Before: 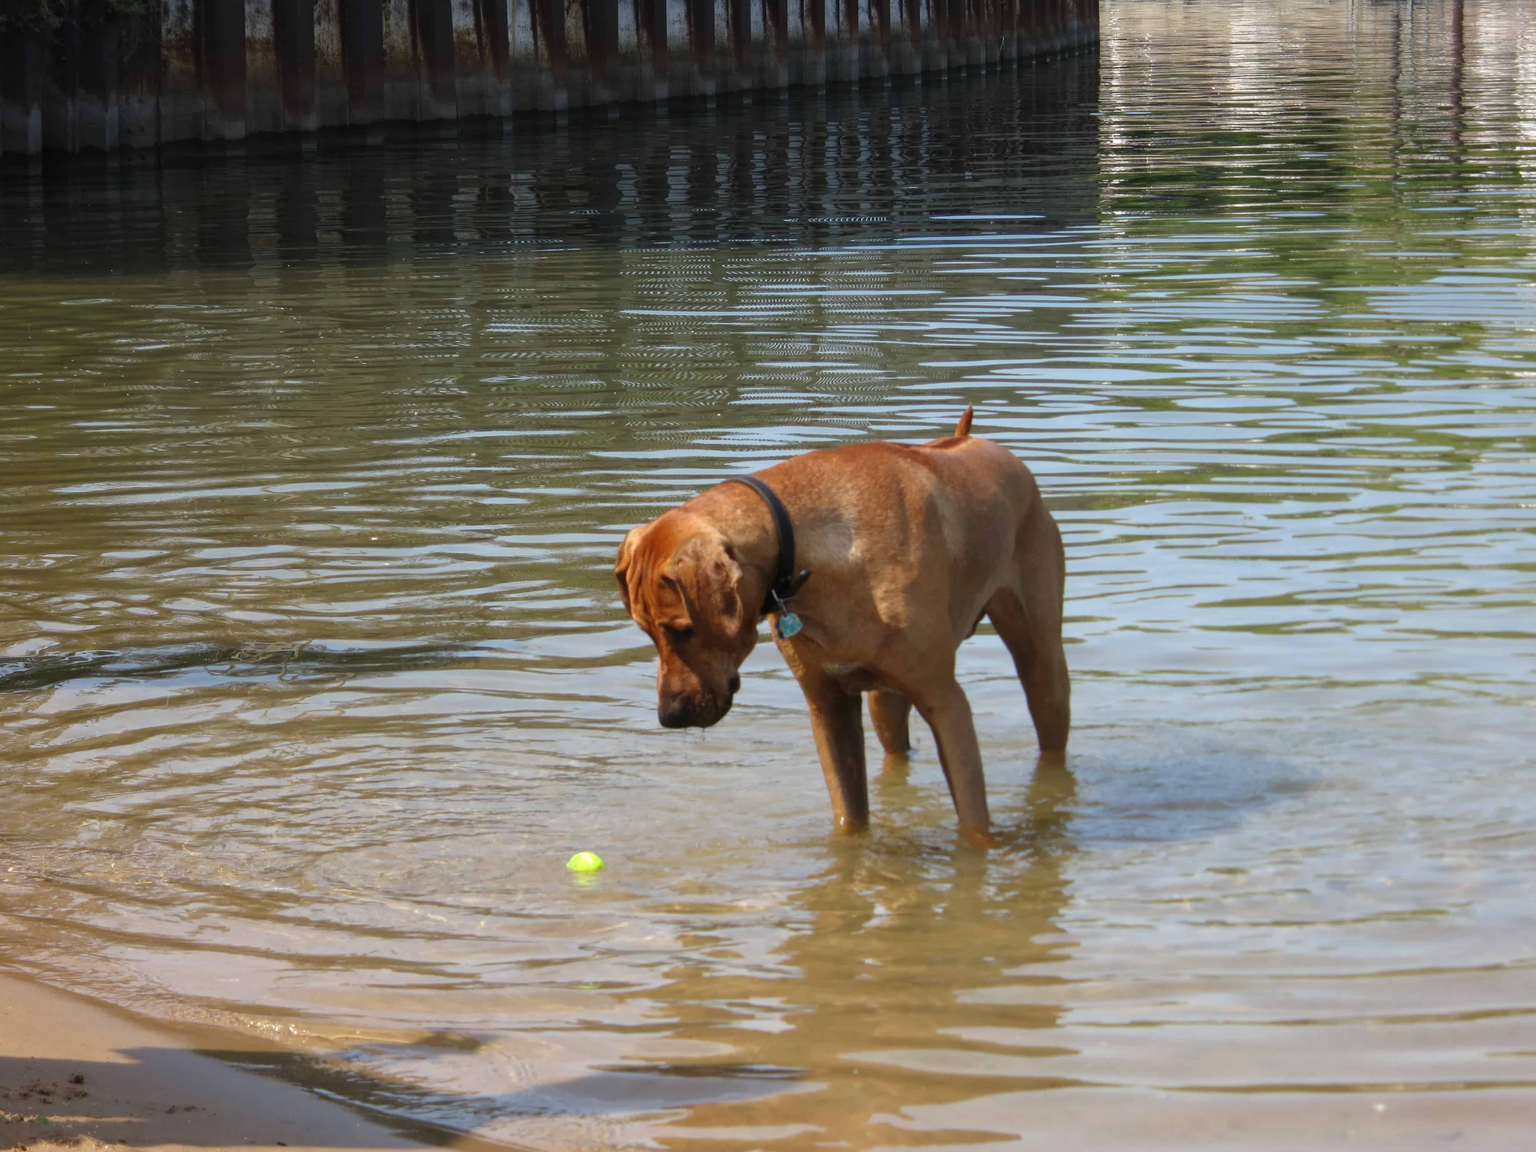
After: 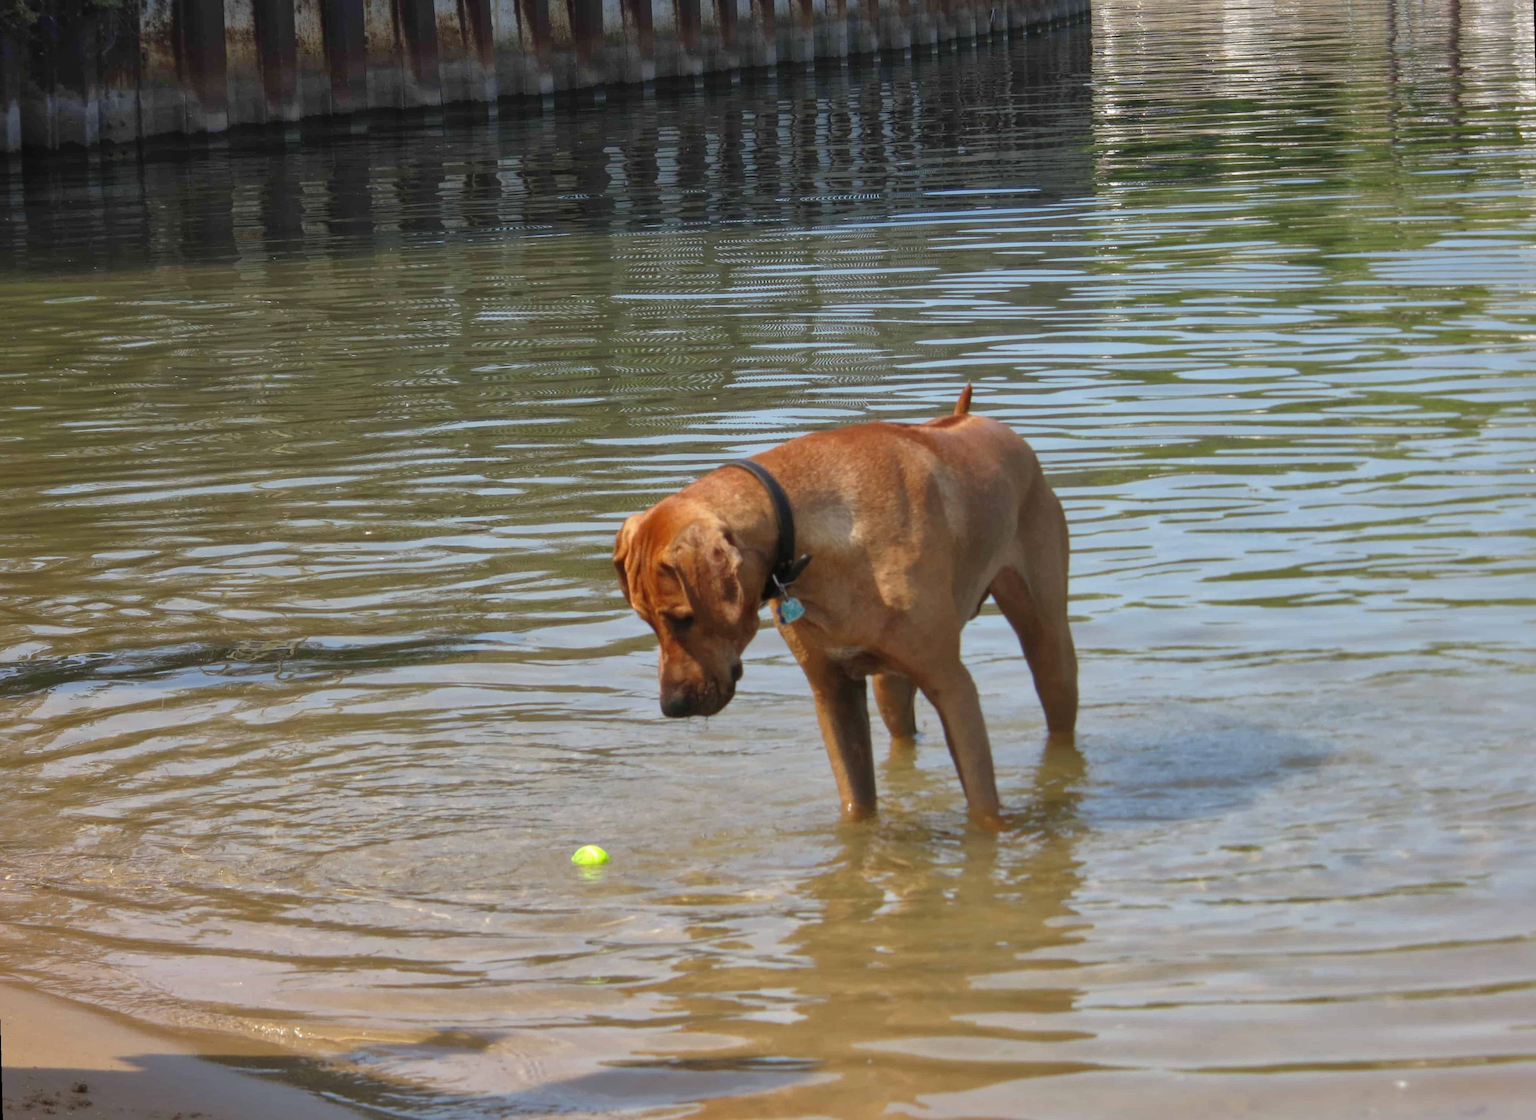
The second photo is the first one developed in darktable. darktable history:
shadows and highlights: on, module defaults
rotate and perspective: rotation -1.42°, crop left 0.016, crop right 0.984, crop top 0.035, crop bottom 0.965
